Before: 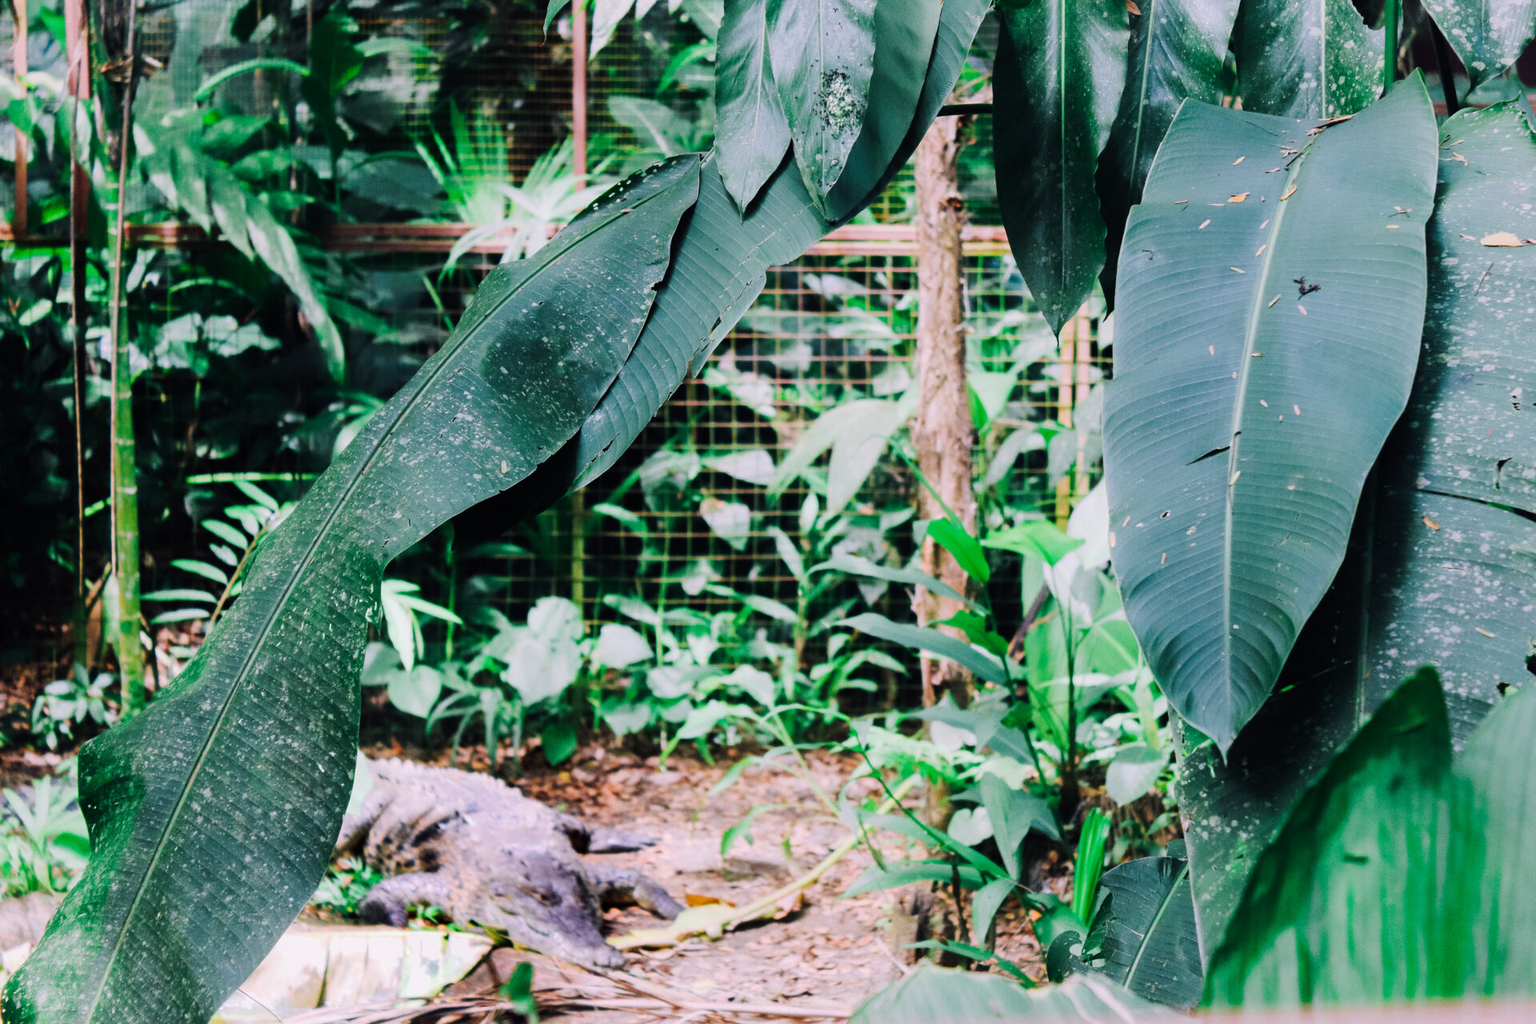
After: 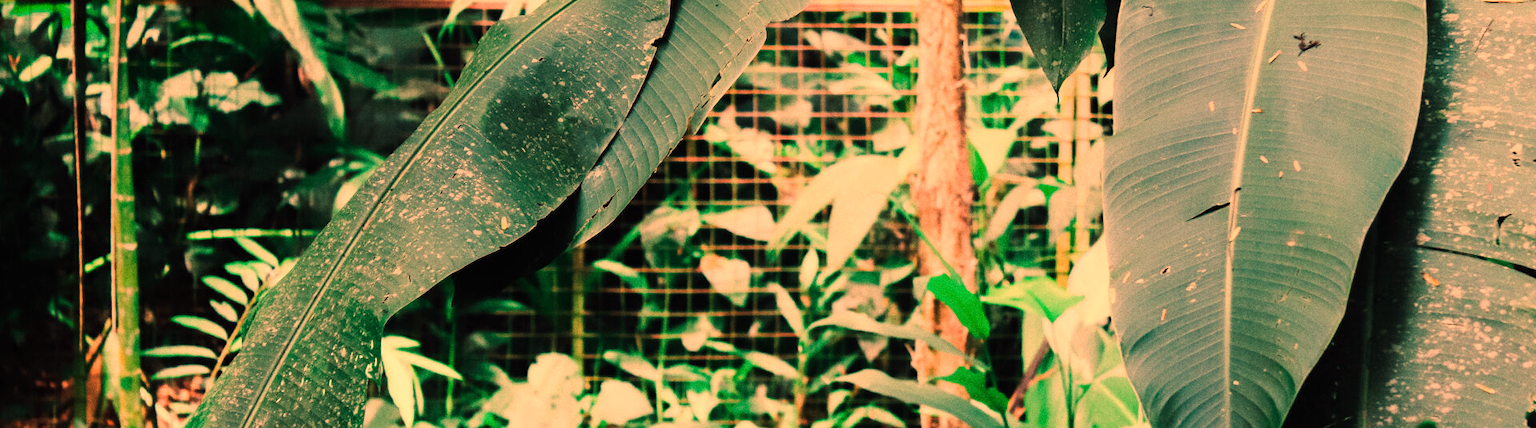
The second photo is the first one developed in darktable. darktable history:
crop and rotate: top 23.84%, bottom 34.294%
grain: on, module defaults
white balance: red 1.467, blue 0.684
